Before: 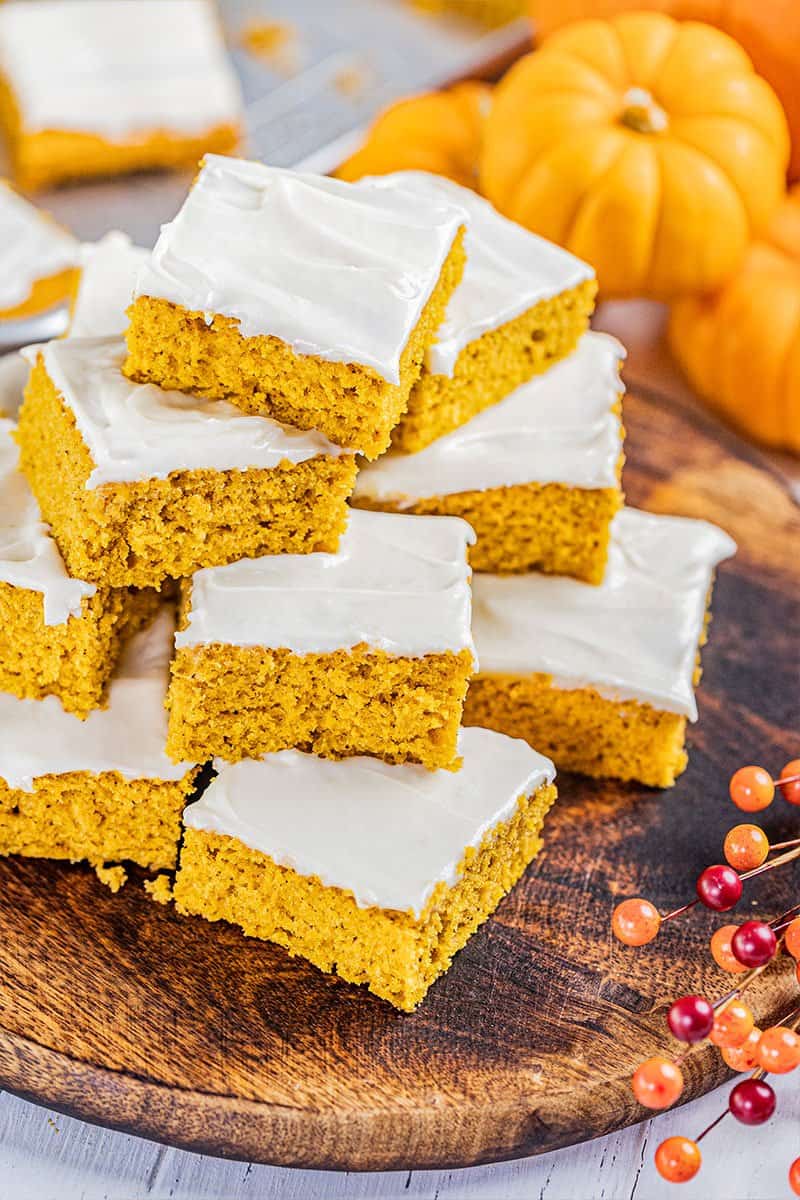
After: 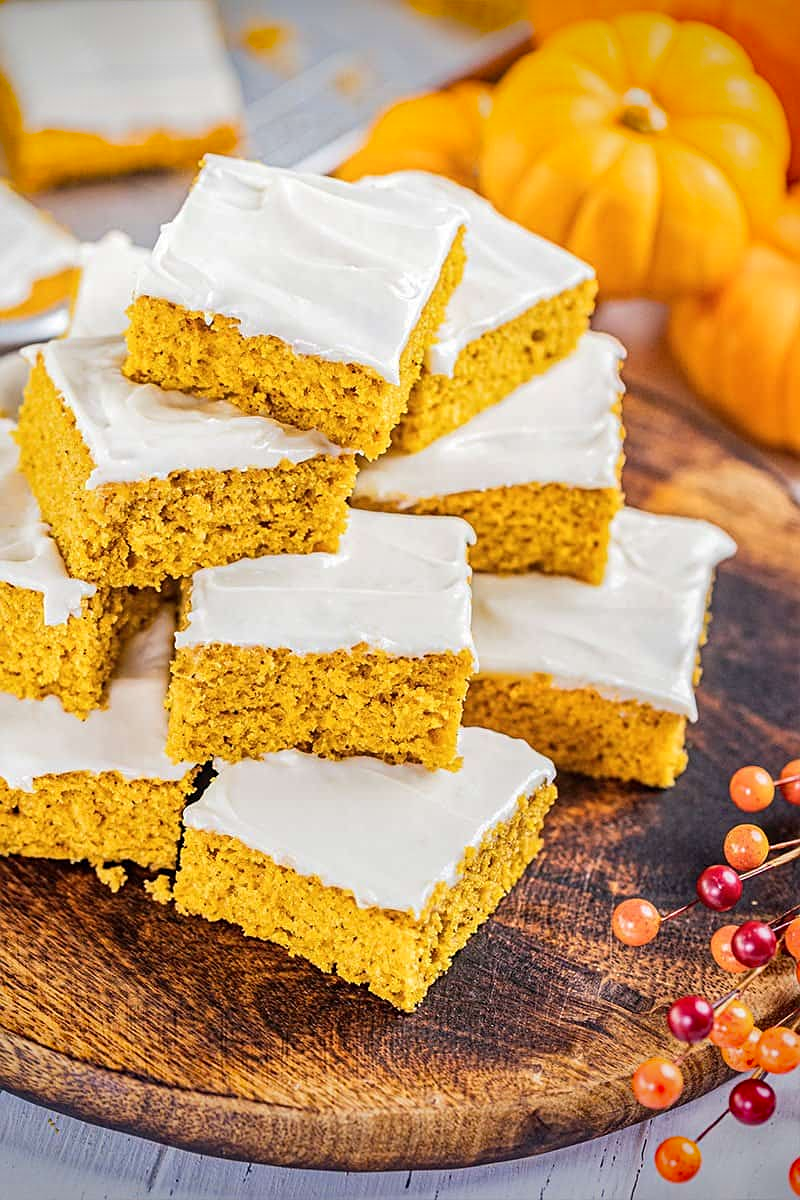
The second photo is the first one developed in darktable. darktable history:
tone equalizer: on, module defaults
vignetting: fall-off start 88.53%, fall-off radius 44.2%, saturation 0.376, width/height ratio 1.161
shadows and highlights: shadows 12, white point adjustment 1.2, highlights -0.36, soften with gaussian
sharpen: amount 0.2
